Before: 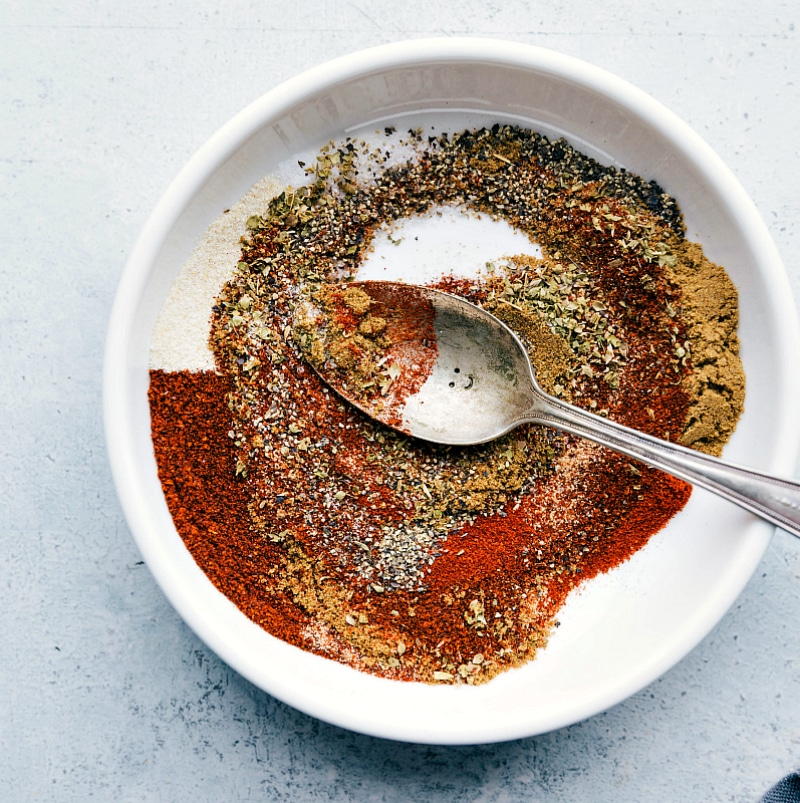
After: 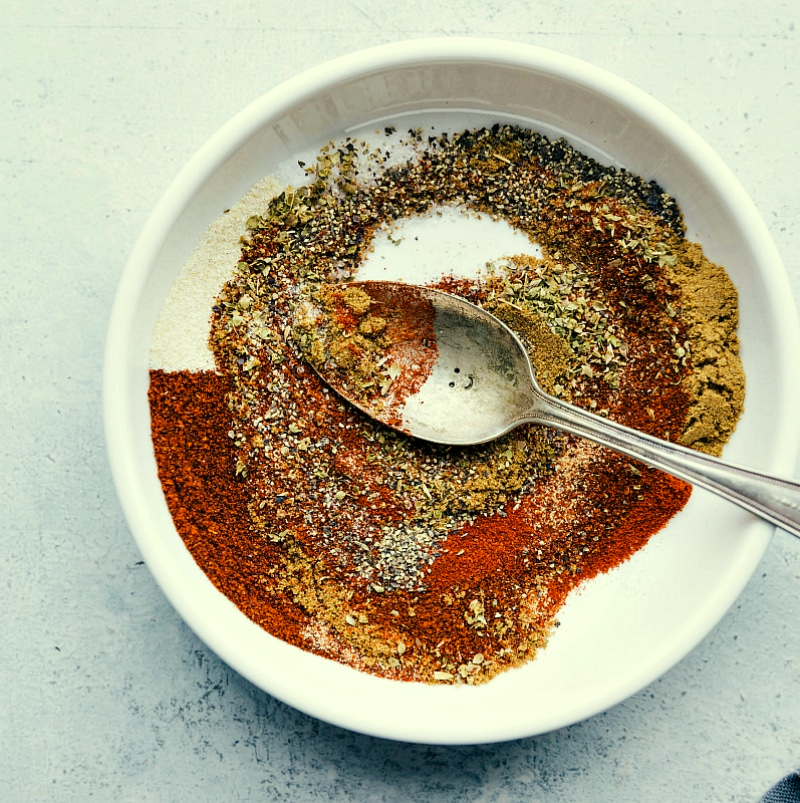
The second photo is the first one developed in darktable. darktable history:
color correction: highlights a* -5.86, highlights b* 11.04
